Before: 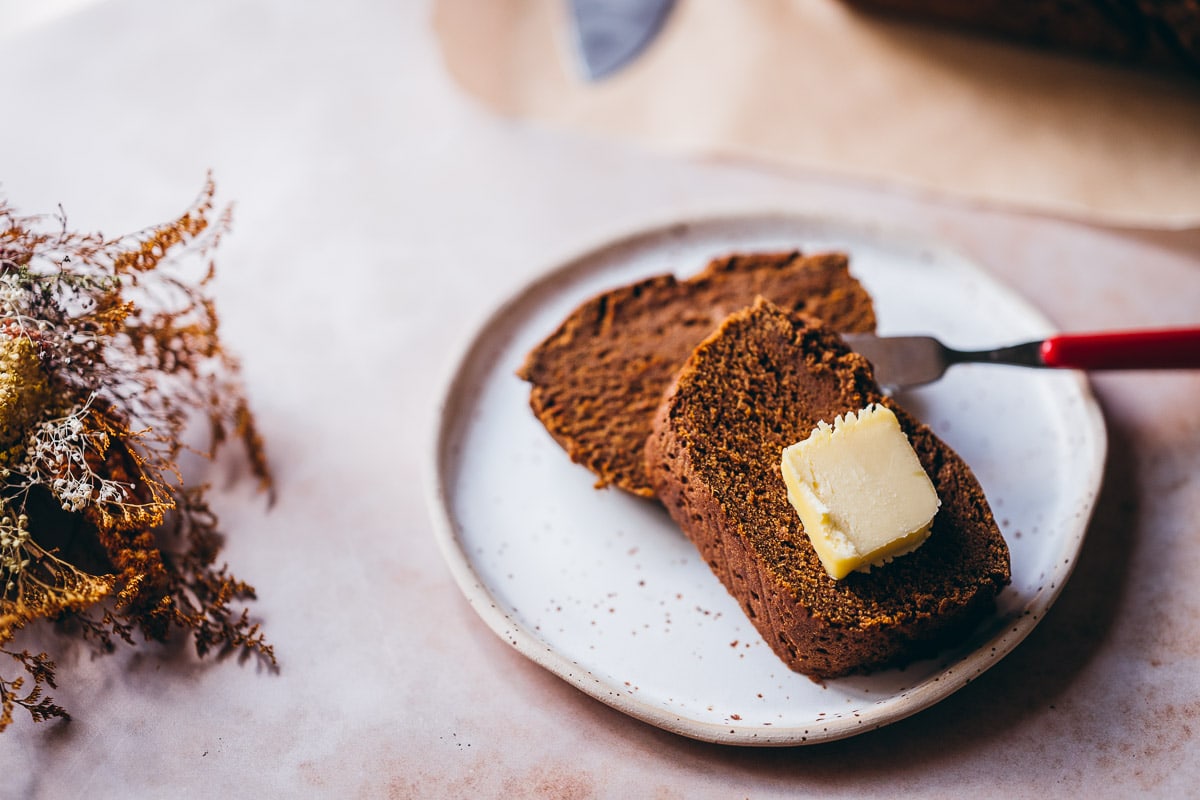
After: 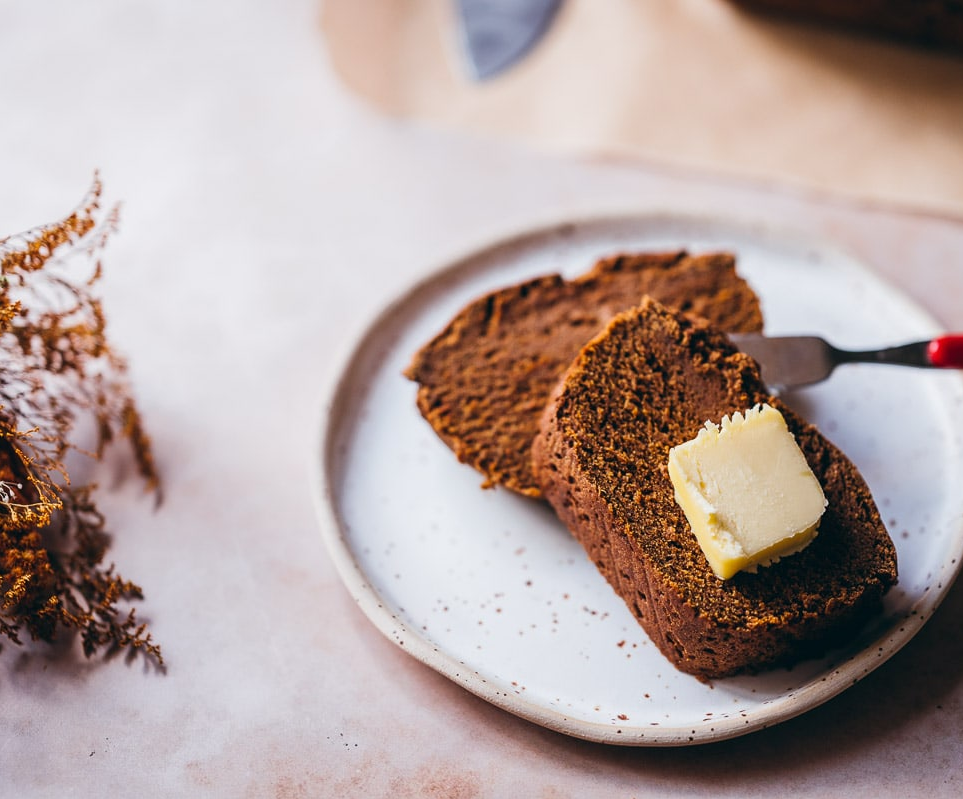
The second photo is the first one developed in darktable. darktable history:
crop and rotate: left 9.48%, right 10.221%
